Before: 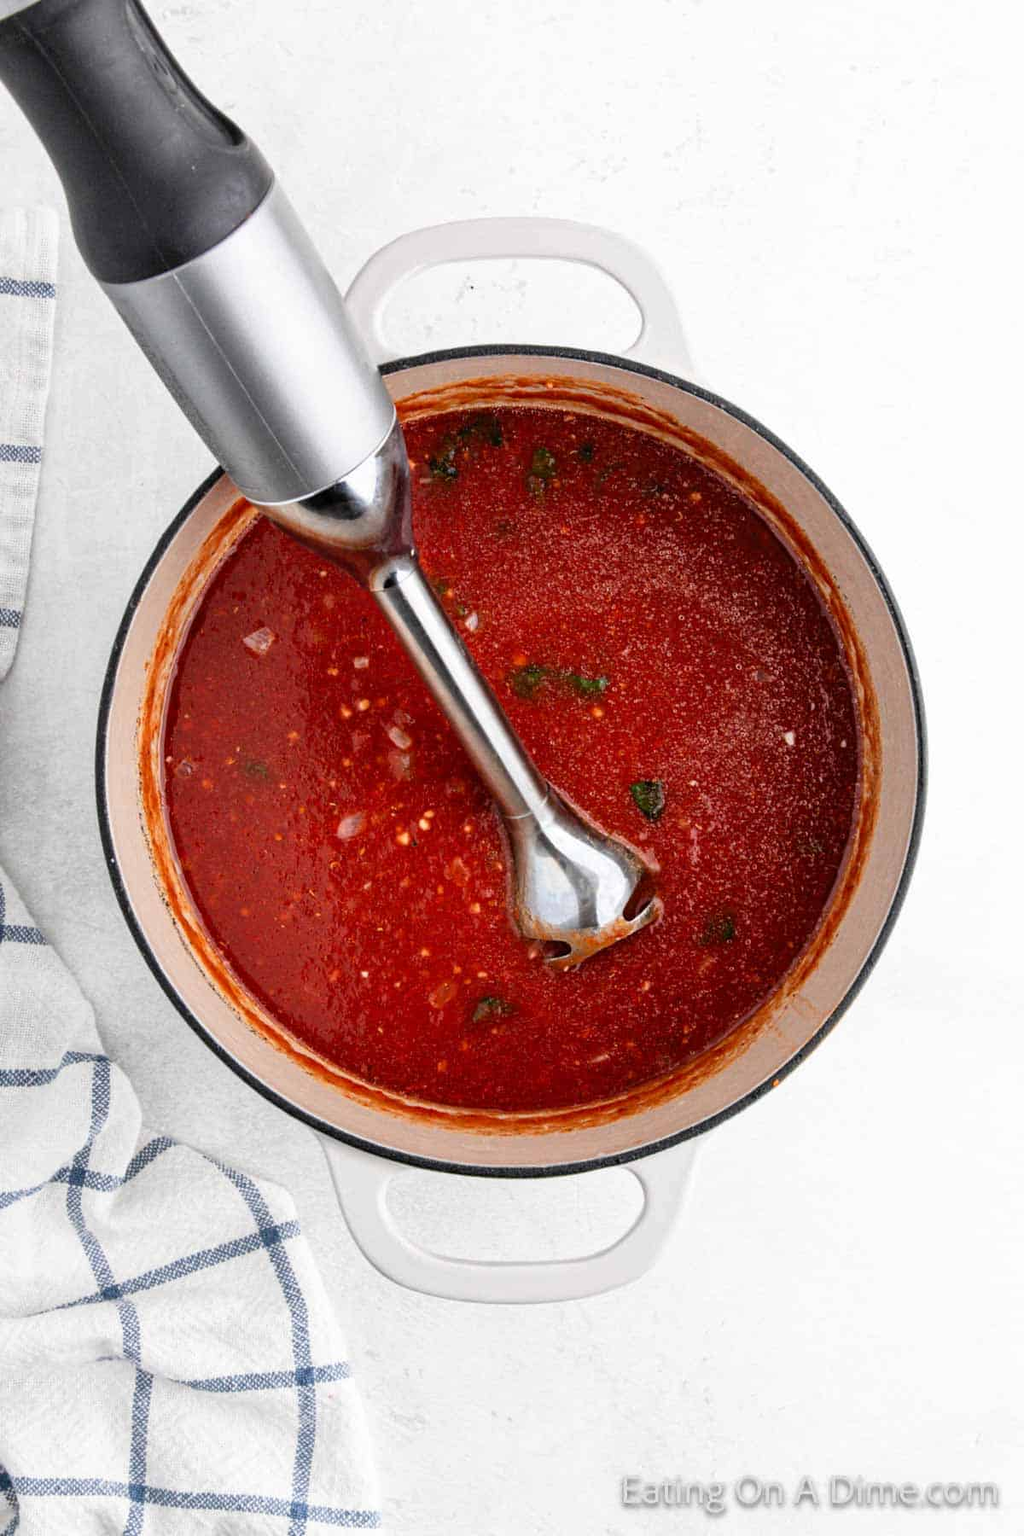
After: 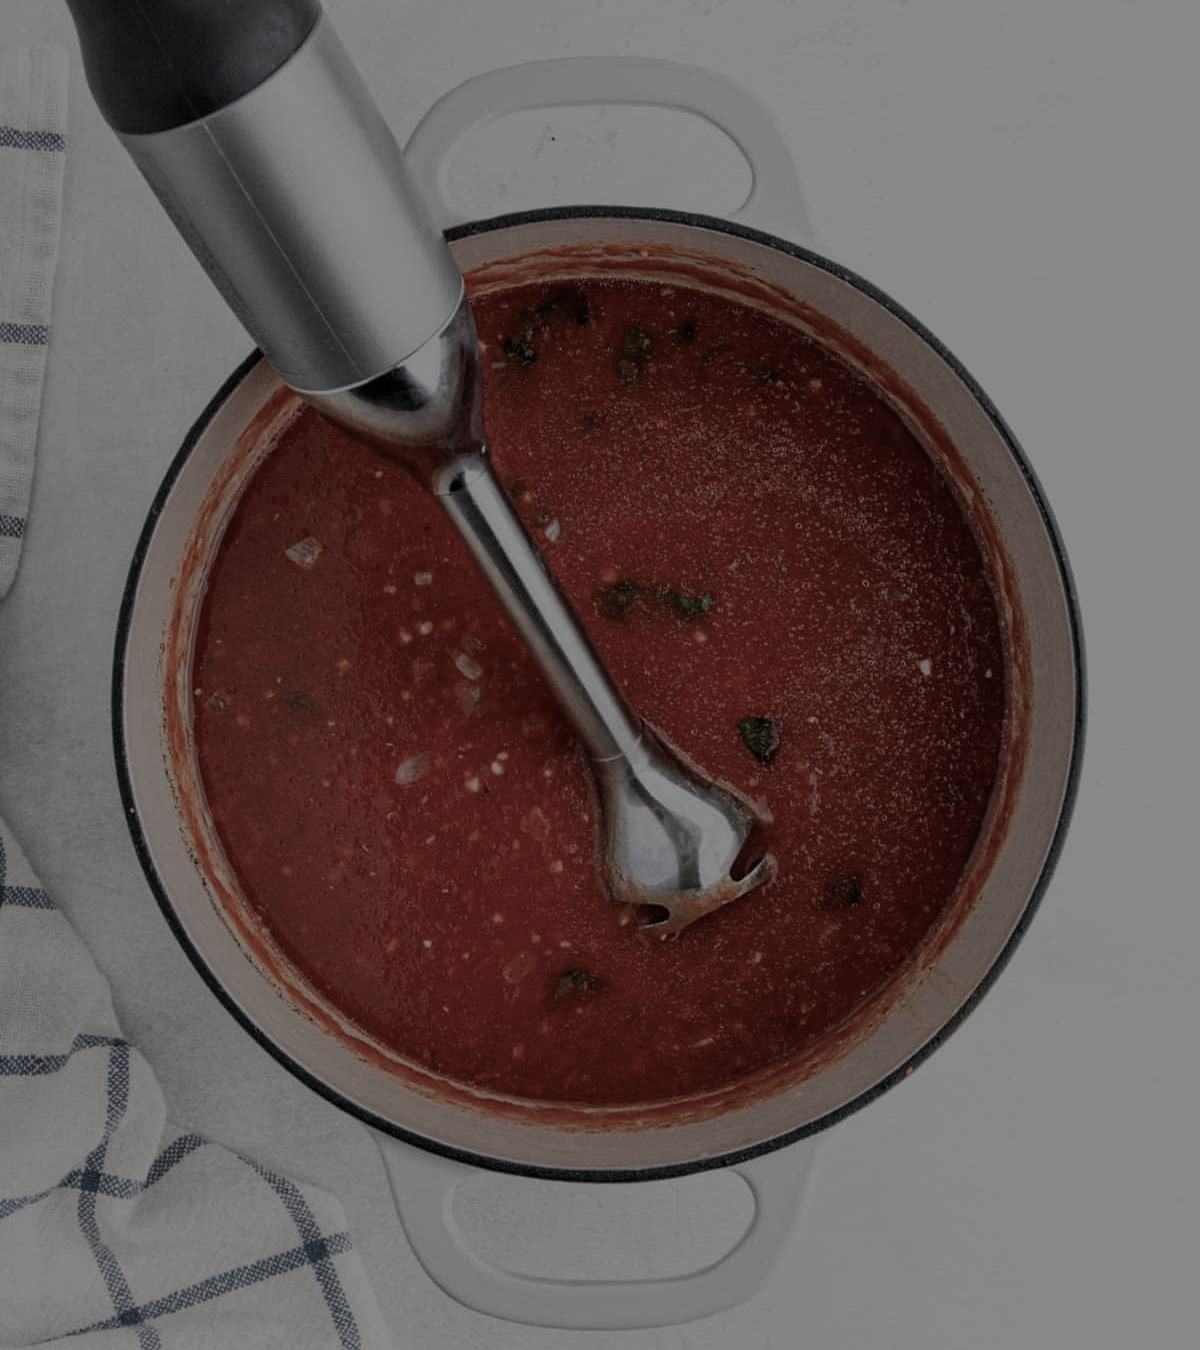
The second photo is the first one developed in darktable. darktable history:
color balance rgb: perceptual saturation grading › global saturation -28.737%, perceptual saturation grading › highlights -20.421%, perceptual saturation grading › mid-tones -23.997%, perceptual saturation grading › shadows -23.171%, perceptual brilliance grading › global brilliance 2.982%, perceptual brilliance grading › highlights -2.38%, perceptual brilliance grading › shadows 2.795%, global vibrance 20%
tone equalizer: on, module defaults
crop: top 11.016%, bottom 13.945%
exposure: exposure -2.036 EV, compensate exposure bias true, compensate highlight preservation false
